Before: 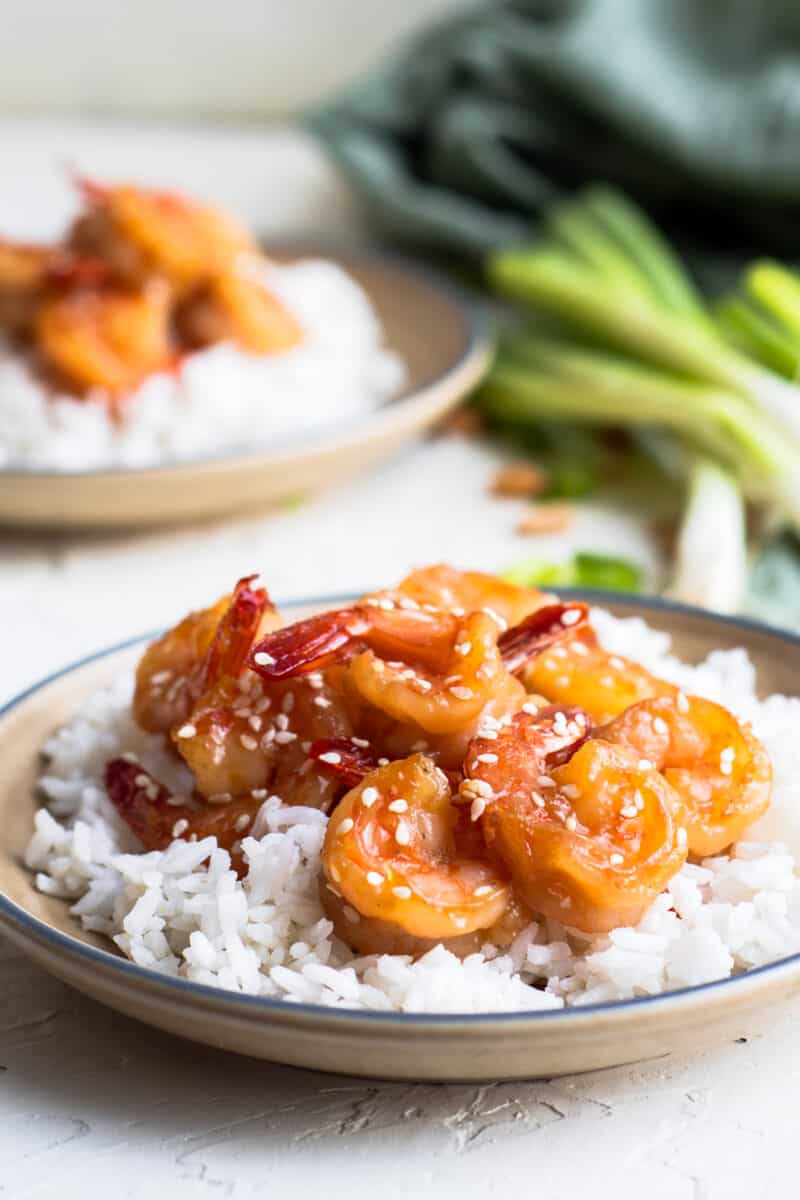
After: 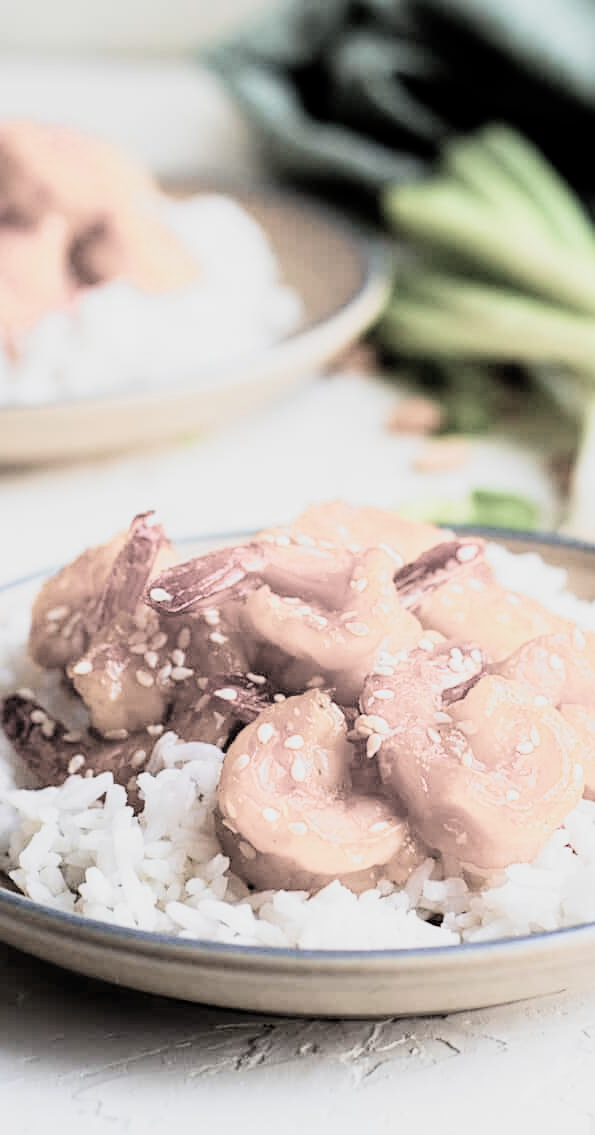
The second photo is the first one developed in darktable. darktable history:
exposure: black level correction 0, exposure 0.302 EV, compensate highlight preservation false
crop and rotate: left 13.067%, top 5.415%, right 12.557%
tone equalizer: -8 EV -0.386 EV, -7 EV -0.421 EV, -6 EV -0.318 EV, -5 EV -0.253 EV, -3 EV 0.221 EV, -2 EV 0.312 EV, -1 EV 0.377 EV, +0 EV 0.401 EV
filmic rgb: black relative exposure -5.07 EV, white relative exposure 3.98 EV, threshold 5.96 EV, hardness 2.89, contrast 1.3, highlights saturation mix -29.99%, color science v5 (2021), contrast in shadows safe, contrast in highlights safe, enable highlight reconstruction true
sharpen: amount 0.204
color balance rgb: perceptual saturation grading › global saturation 36.091%, global vibrance 14.473%
color zones: curves: ch1 [(0, 0.831) (0.08, 0.771) (0.157, 0.268) (0.241, 0.207) (0.562, -0.005) (0.714, -0.013) (0.876, 0.01) (1, 0.831)], mix -123.53%
